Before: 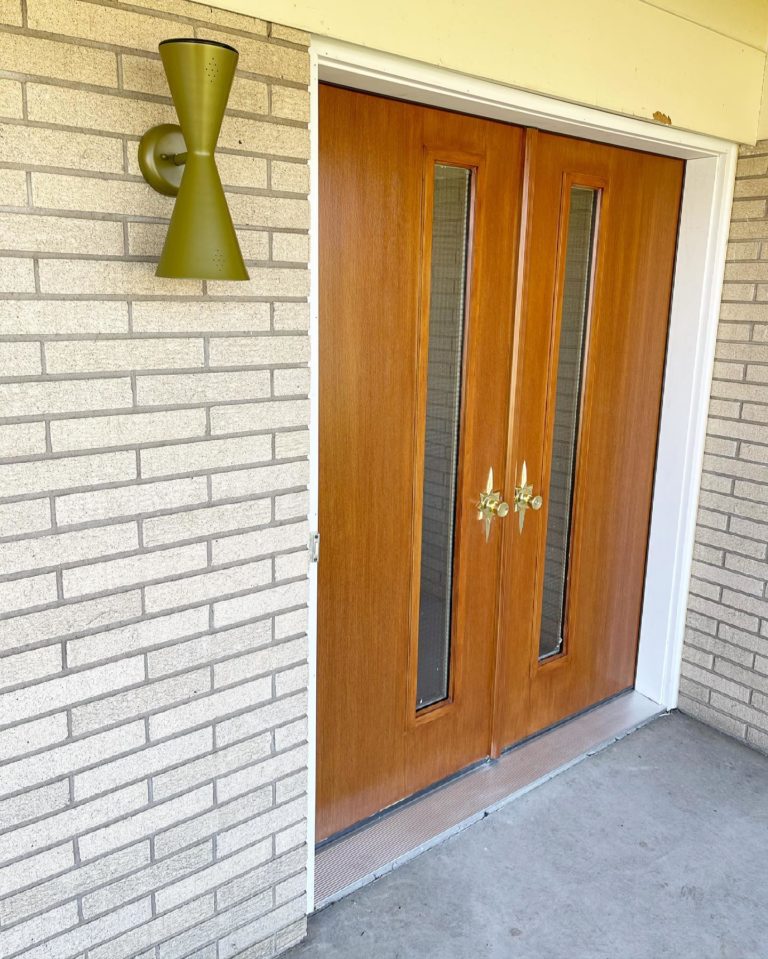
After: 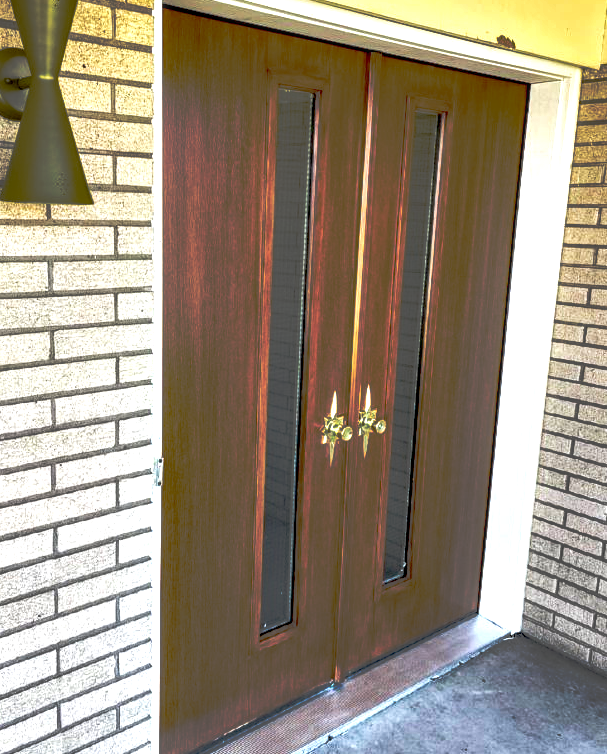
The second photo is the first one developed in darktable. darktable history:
tone curve: curves: ch0 [(0, 0) (0.003, 0.032) (0.53, 0.368) (0.901, 0.866) (1, 1)], preserve colors none
tone equalizer: -8 EV 0 EV, -7 EV 0.002 EV, -6 EV -0.002 EV, -5 EV -0.005 EV, -4 EV -0.076 EV, -3 EV -0.22 EV, -2 EV -0.248 EV, -1 EV 0.101 EV, +0 EV 0.272 EV
local contrast: detail 130%
crop and rotate: left 20.381%, top 7.981%, right 0.457%, bottom 13.316%
contrast equalizer: octaves 7, y [[0.6 ×6], [0.55 ×6], [0 ×6], [0 ×6], [0 ×6]]
